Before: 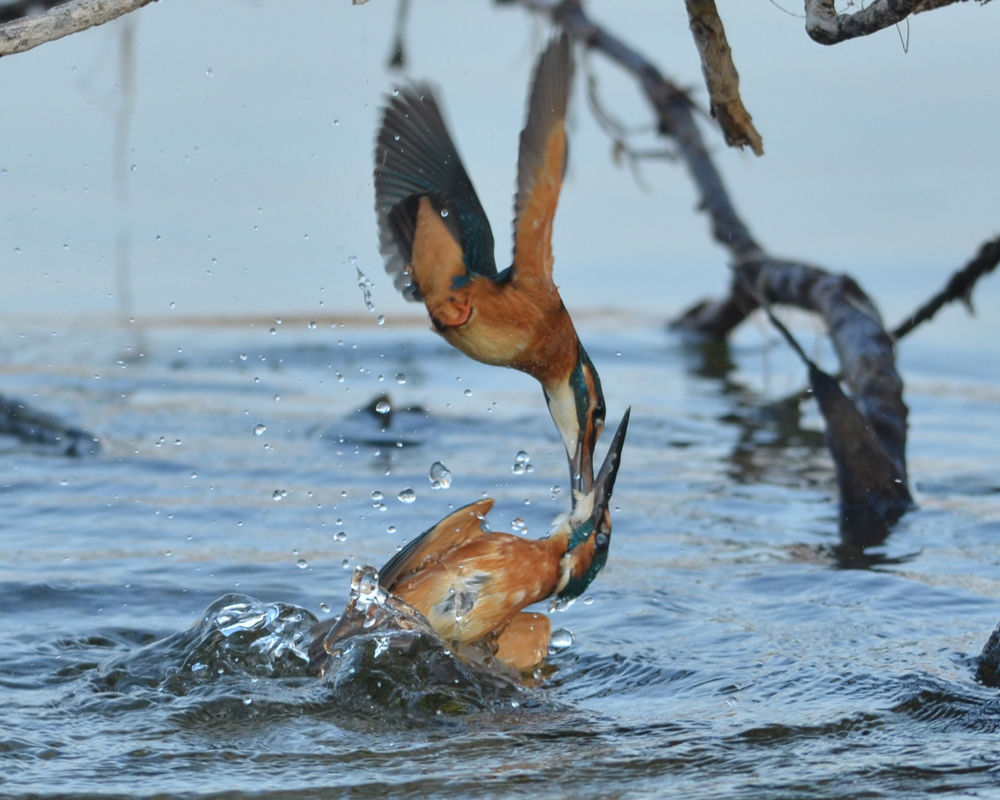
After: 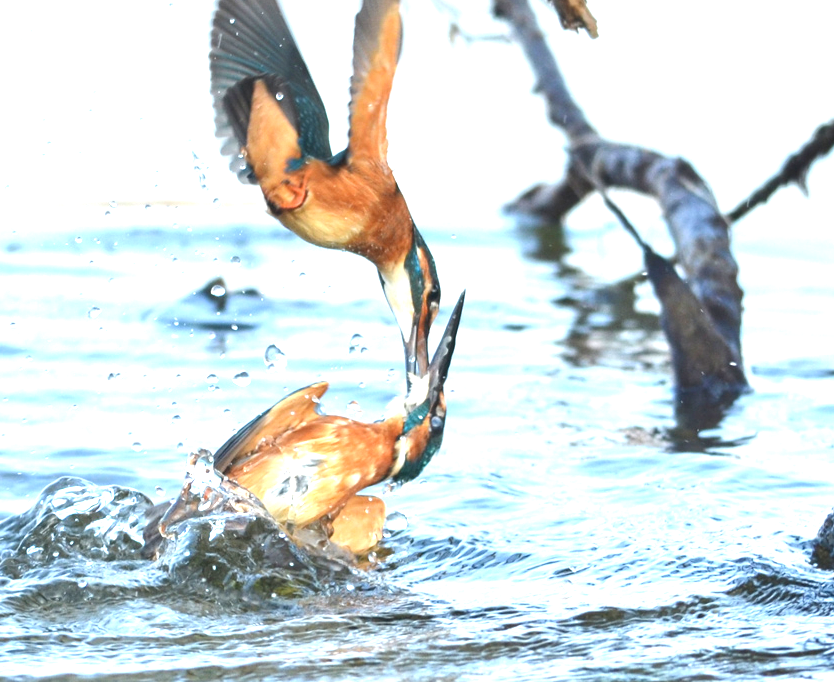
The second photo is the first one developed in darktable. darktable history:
crop: left 16.527%, top 14.697%
exposure: black level correction 0, exposure 1.742 EV, compensate exposure bias true, compensate highlight preservation false
contrast equalizer: octaves 7, y [[0.509, 0.517, 0.523, 0.523, 0.517, 0.509], [0.5 ×6], [0.5 ×6], [0 ×6], [0 ×6]]
